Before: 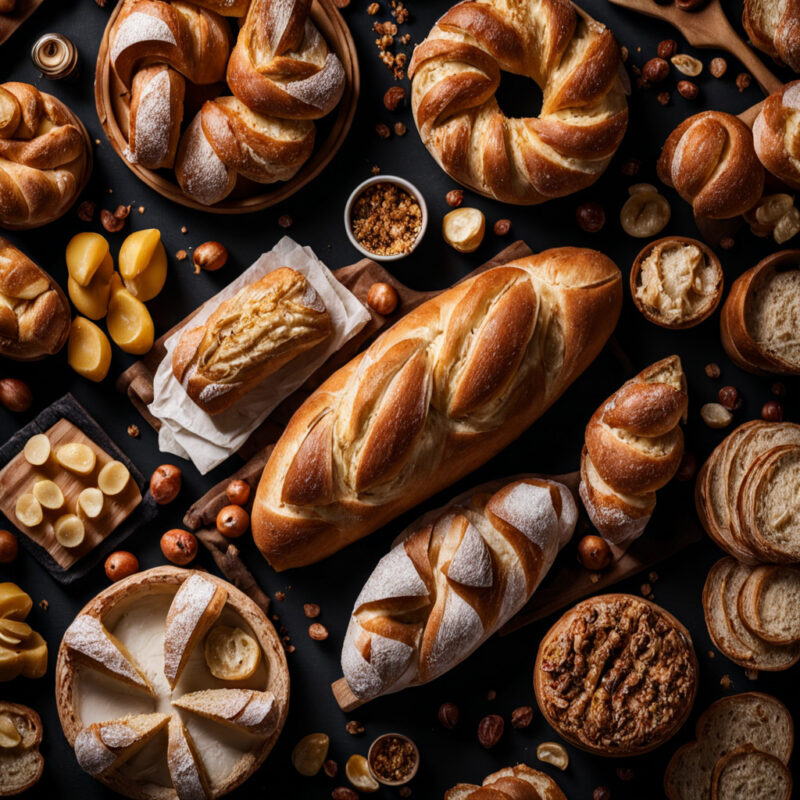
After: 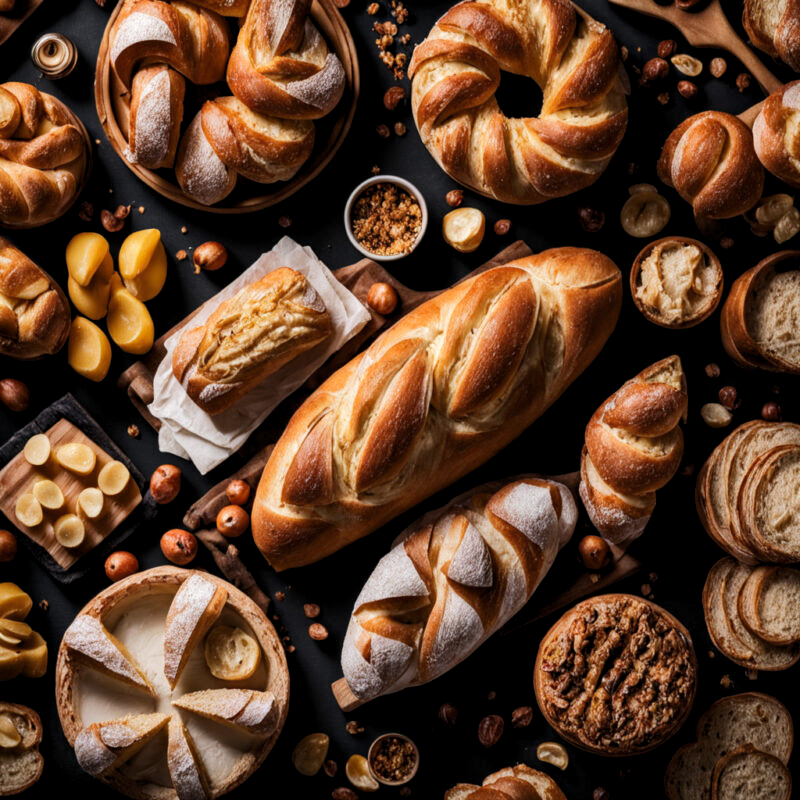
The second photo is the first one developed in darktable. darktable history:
base curve: curves: ch0 [(0, 0) (0.262, 0.32) (0.722, 0.705) (1, 1)]
levels: levels [0.031, 0.5, 0.969]
exposure: compensate highlight preservation false
